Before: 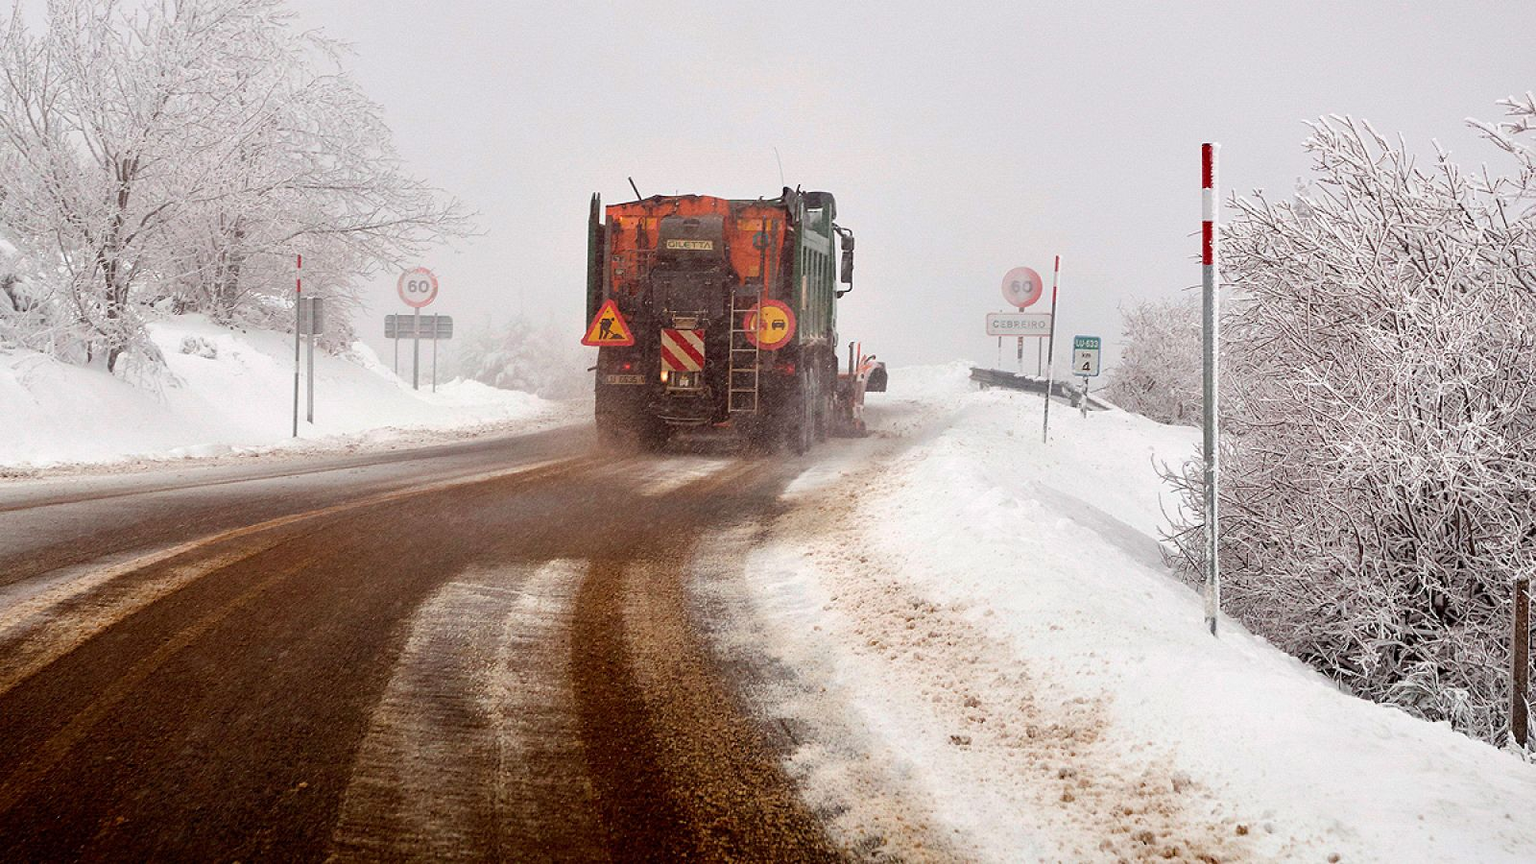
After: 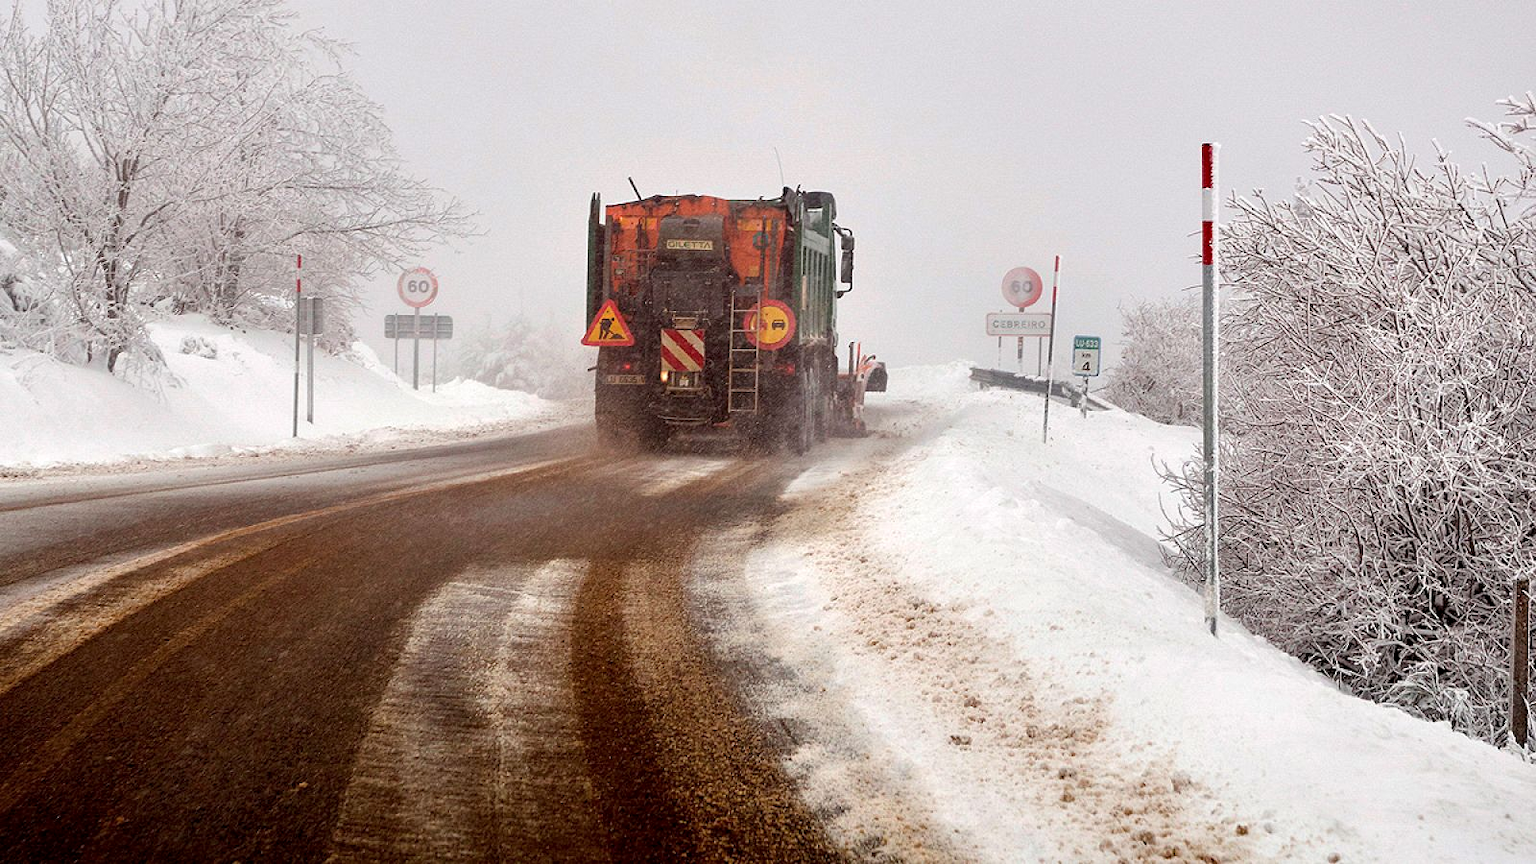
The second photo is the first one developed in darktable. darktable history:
local contrast: highlights 107%, shadows 103%, detail 120%, midtone range 0.2
